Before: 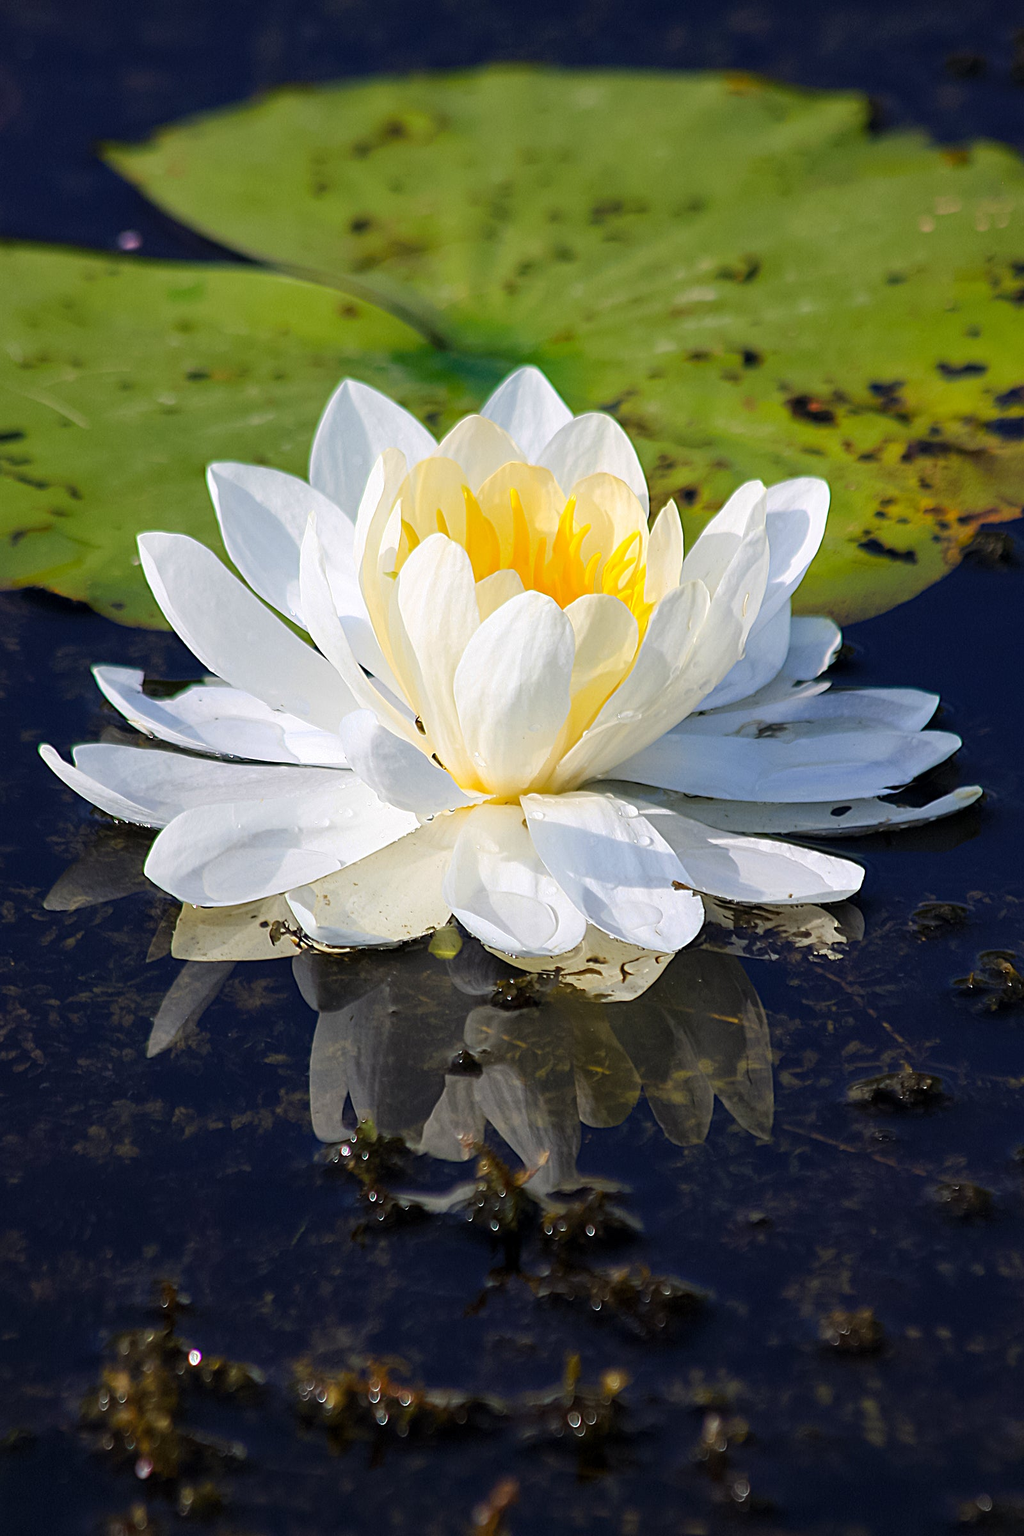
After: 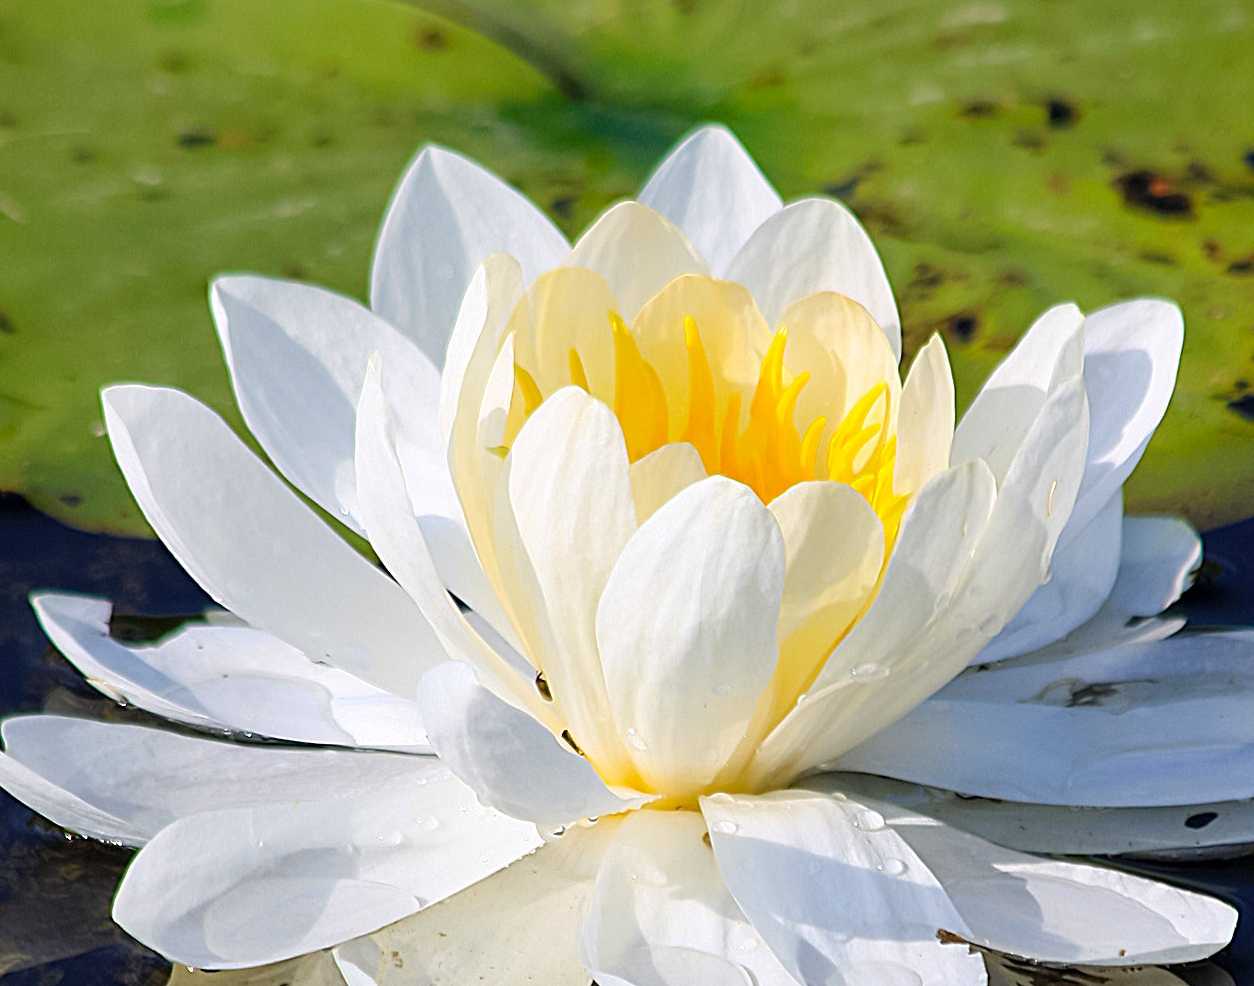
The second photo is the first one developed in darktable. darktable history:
crop: left 7.09%, top 18.656%, right 14.511%, bottom 40.224%
